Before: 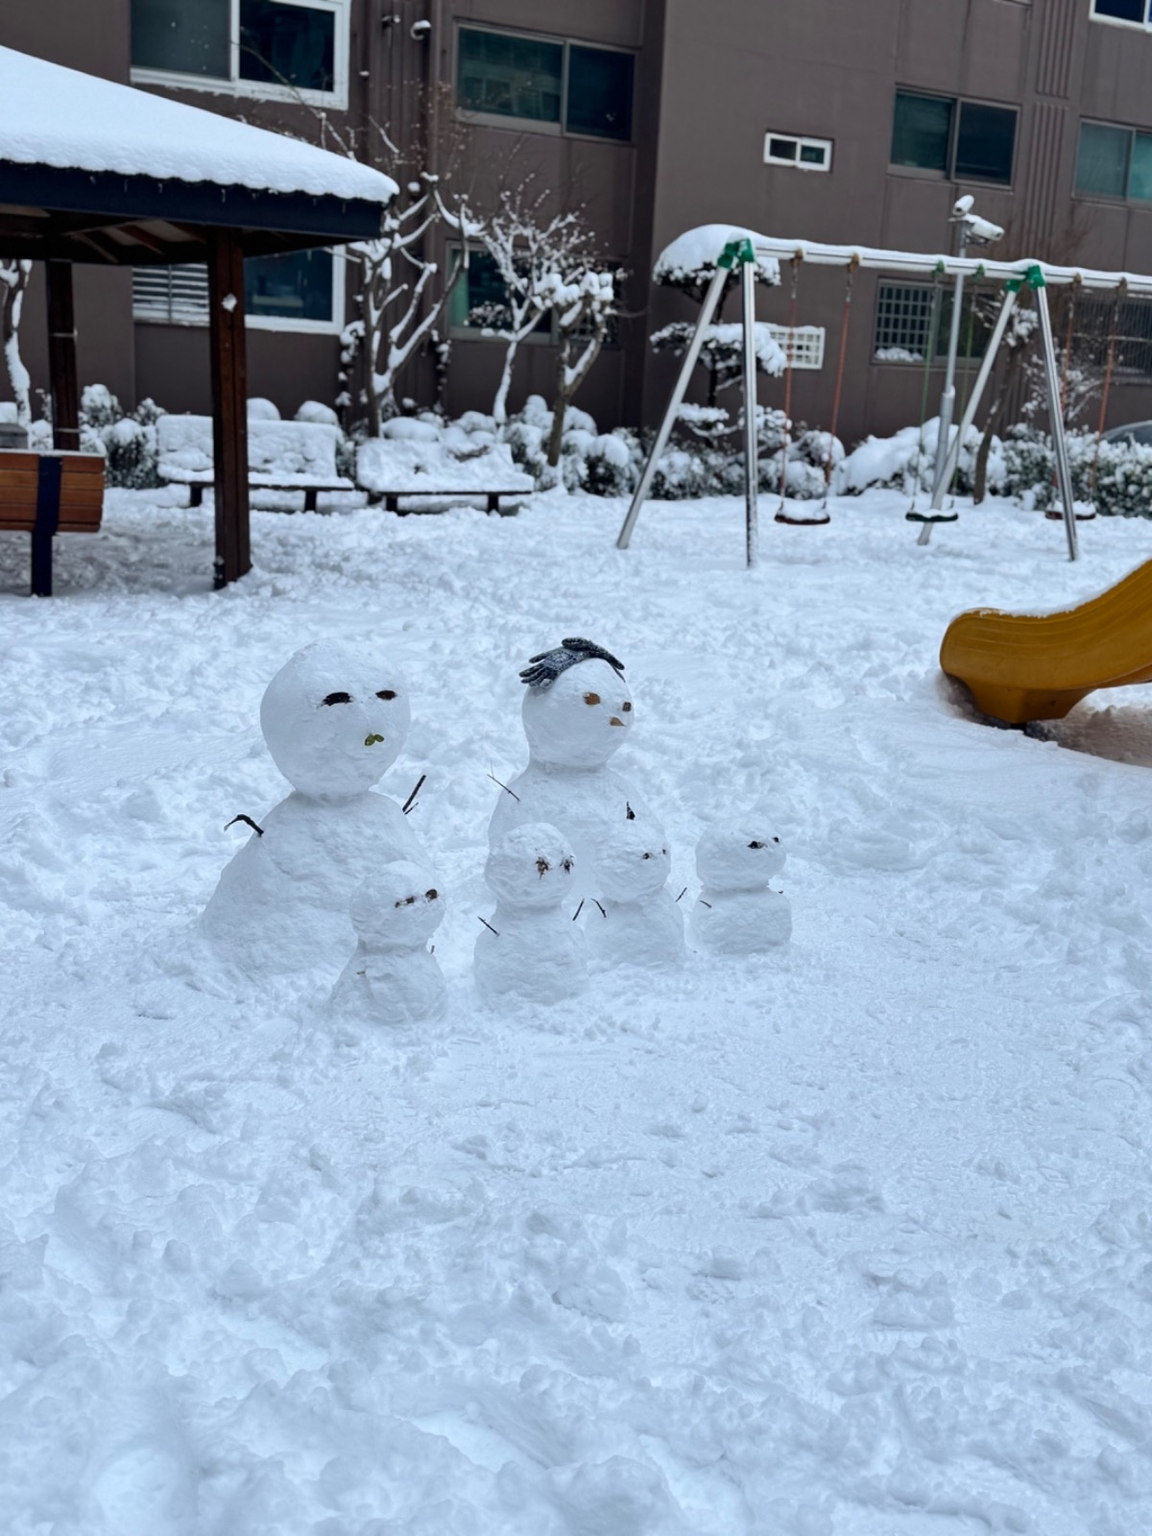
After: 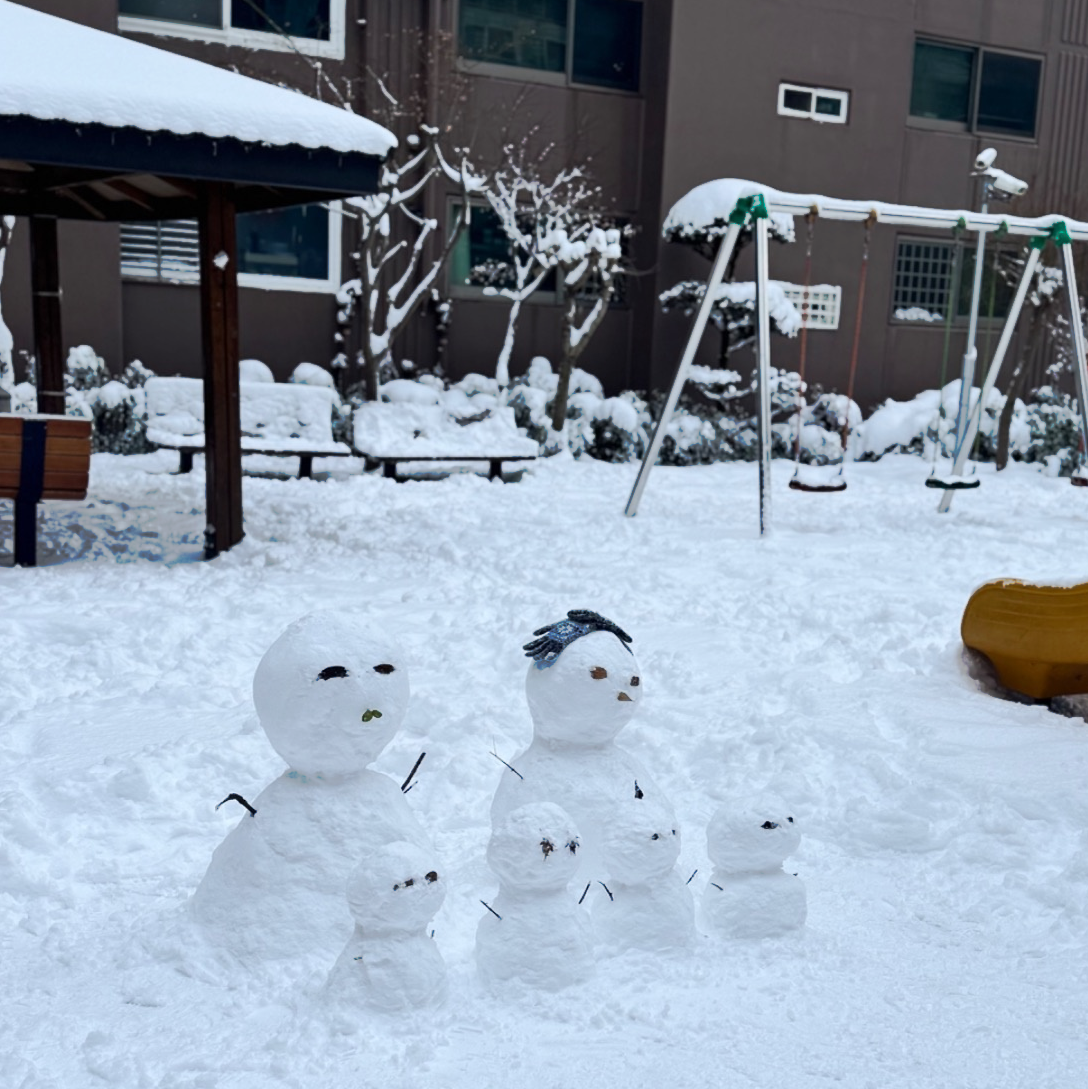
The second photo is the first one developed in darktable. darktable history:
crop: left 1.509%, top 3.452%, right 7.696%, bottom 28.452%
tone curve: curves: ch0 [(0, 0) (0.003, 0.003) (0.011, 0.011) (0.025, 0.024) (0.044, 0.043) (0.069, 0.067) (0.1, 0.096) (0.136, 0.131) (0.177, 0.171) (0.224, 0.217) (0.277, 0.267) (0.335, 0.324) (0.399, 0.385) (0.468, 0.452) (0.543, 0.632) (0.623, 0.697) (0.709, 0.766) (0.801, 0.839) (0.898, 0.917) (1, 1)], preserve colors none
